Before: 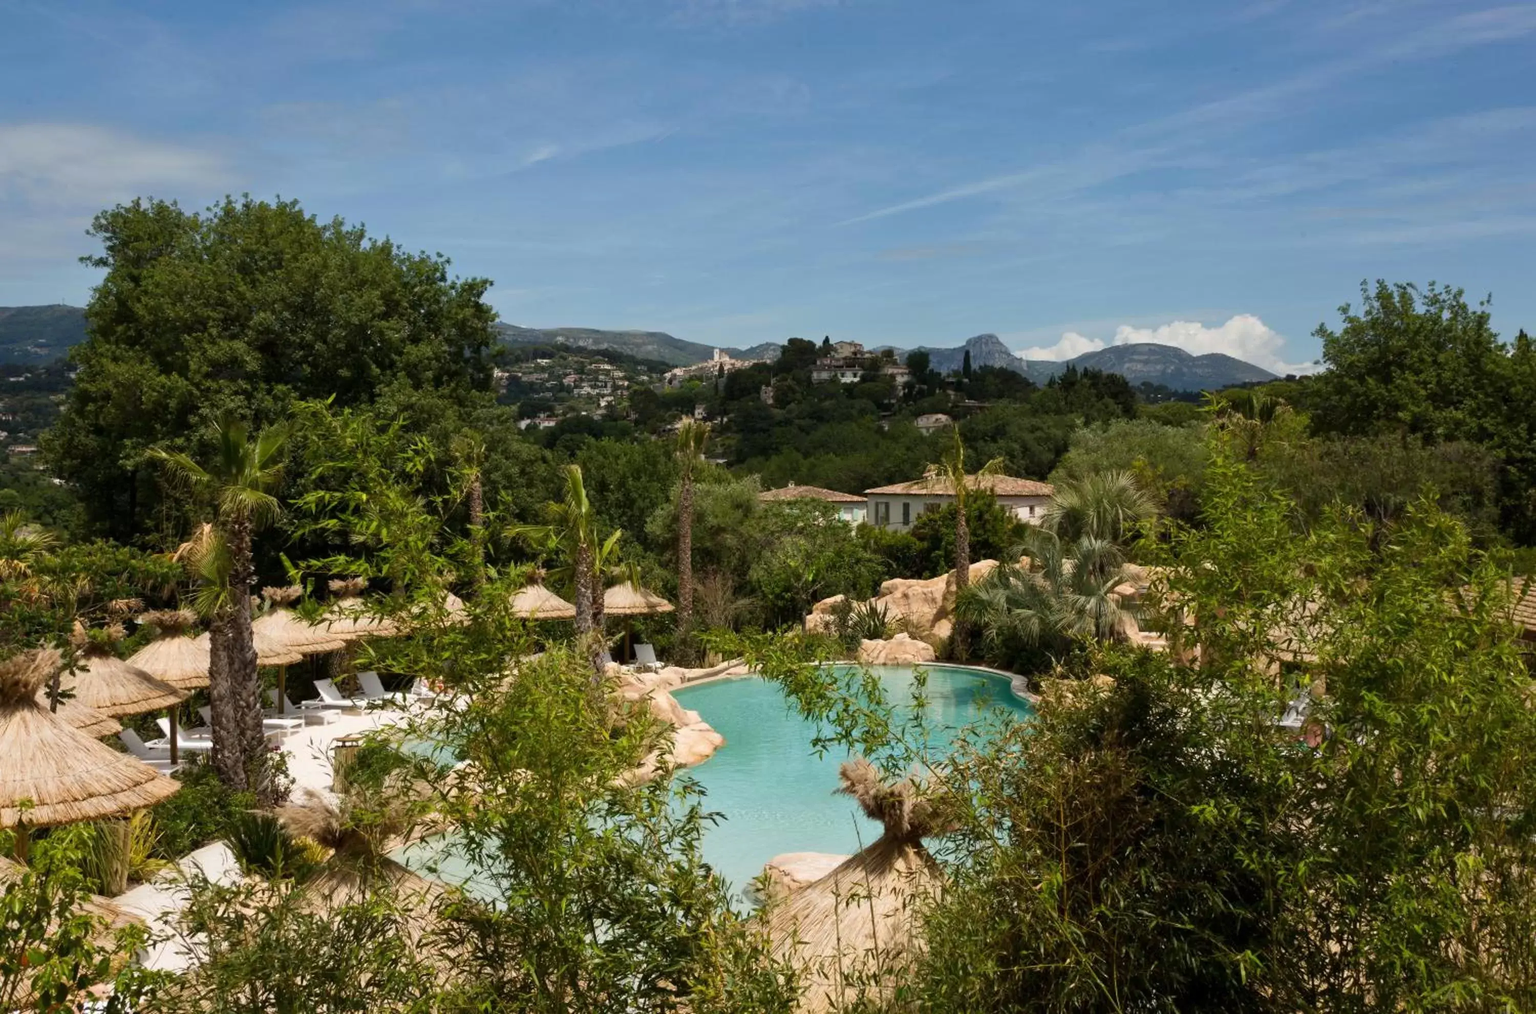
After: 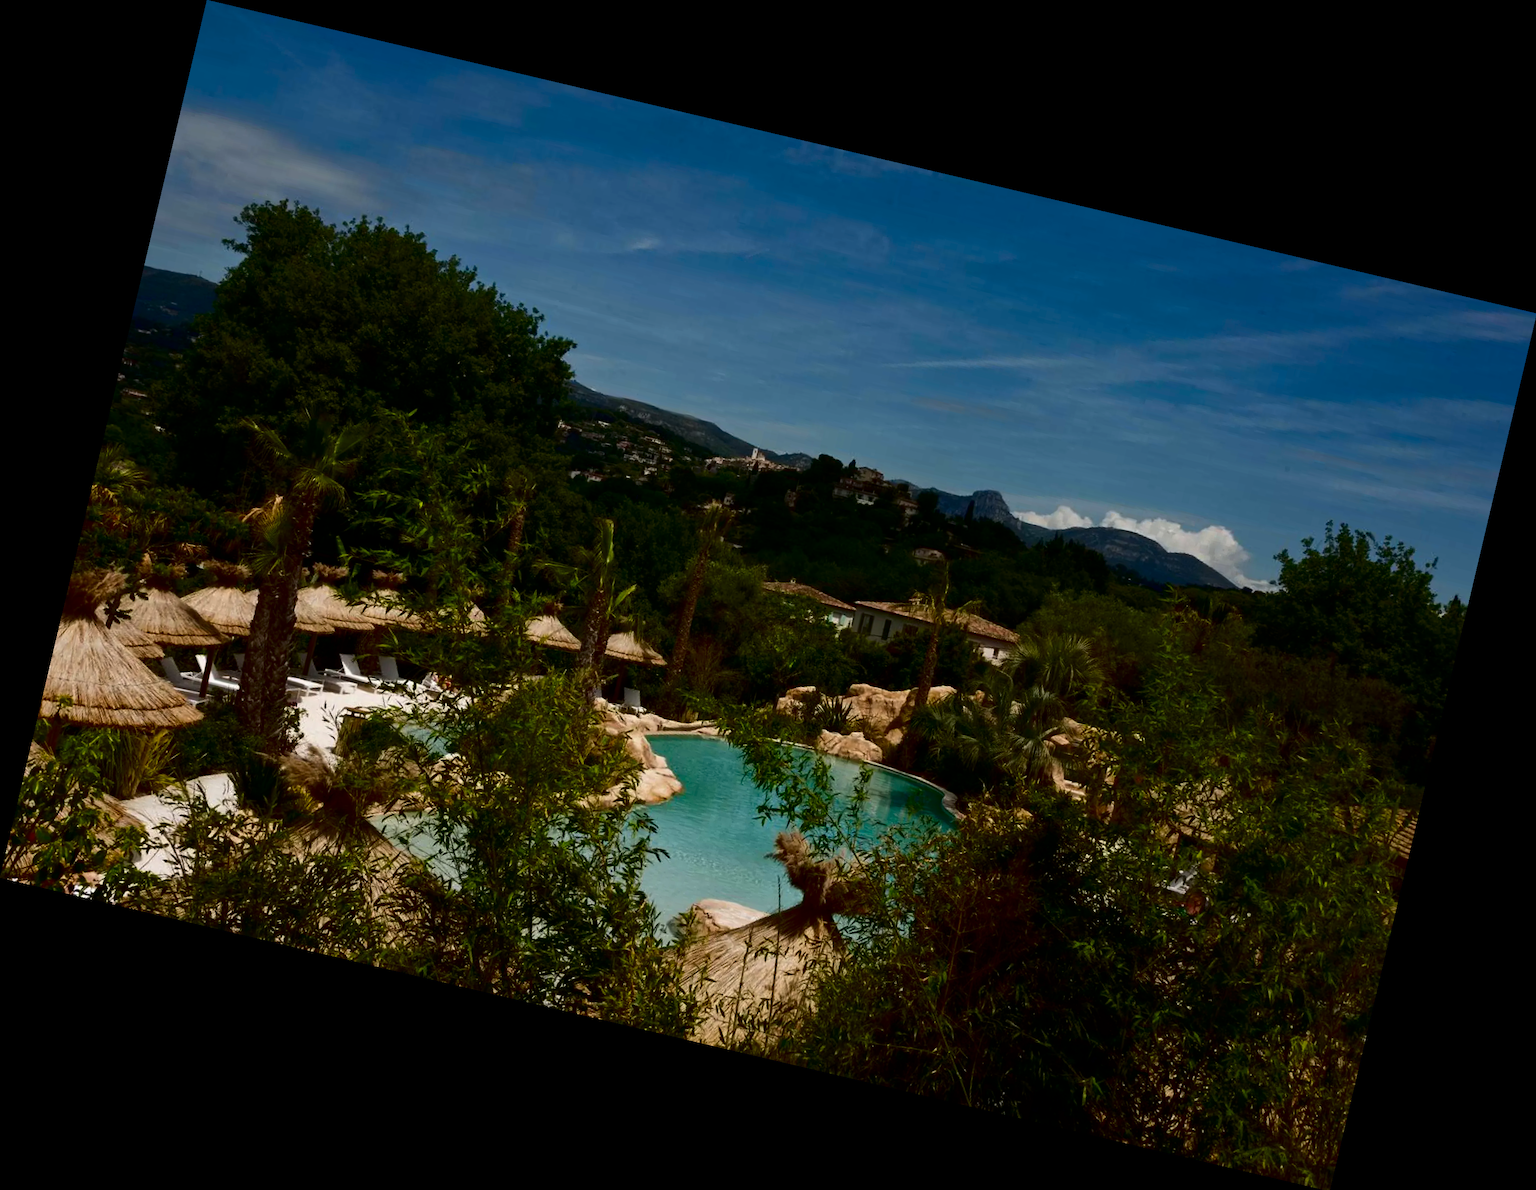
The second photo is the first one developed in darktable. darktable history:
rotate and perspective: rotation 13.27°, automatic cropping off
contrast brightness saturation: contrast 0.09, brightness -0.59, saturation 0.17
